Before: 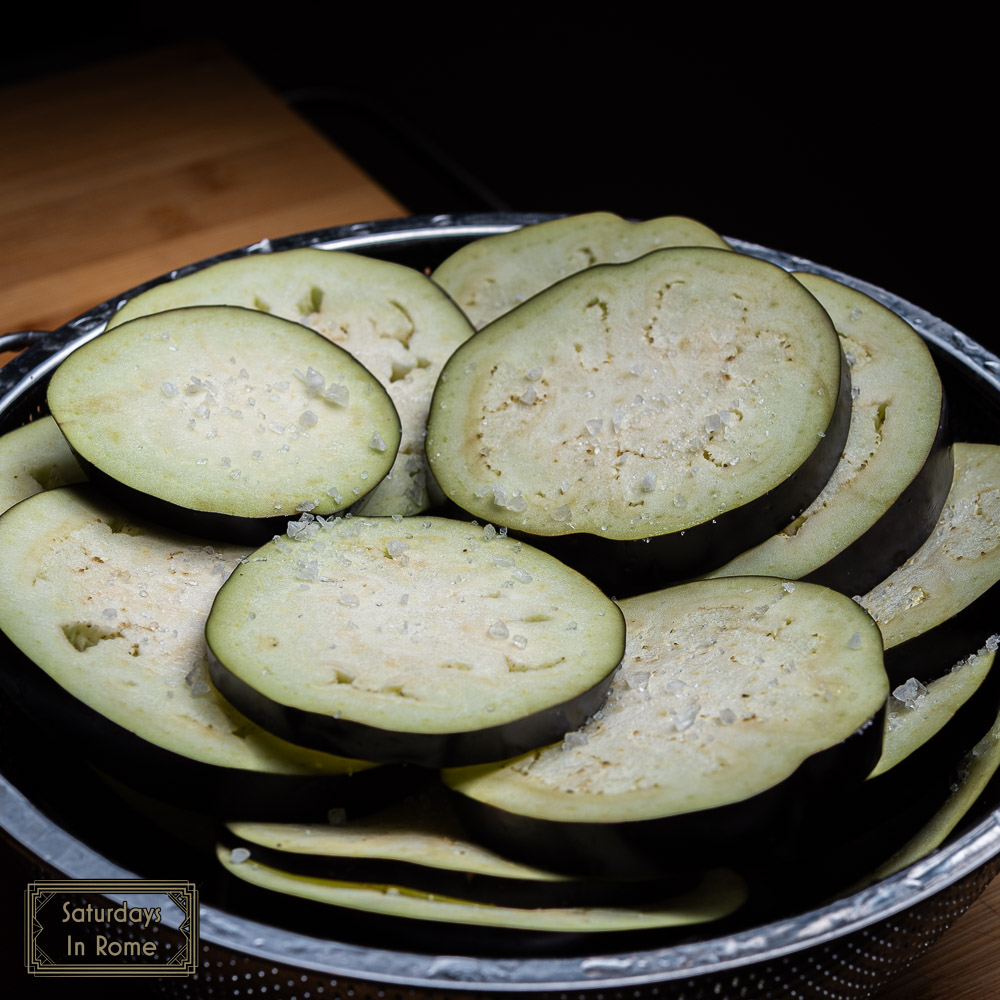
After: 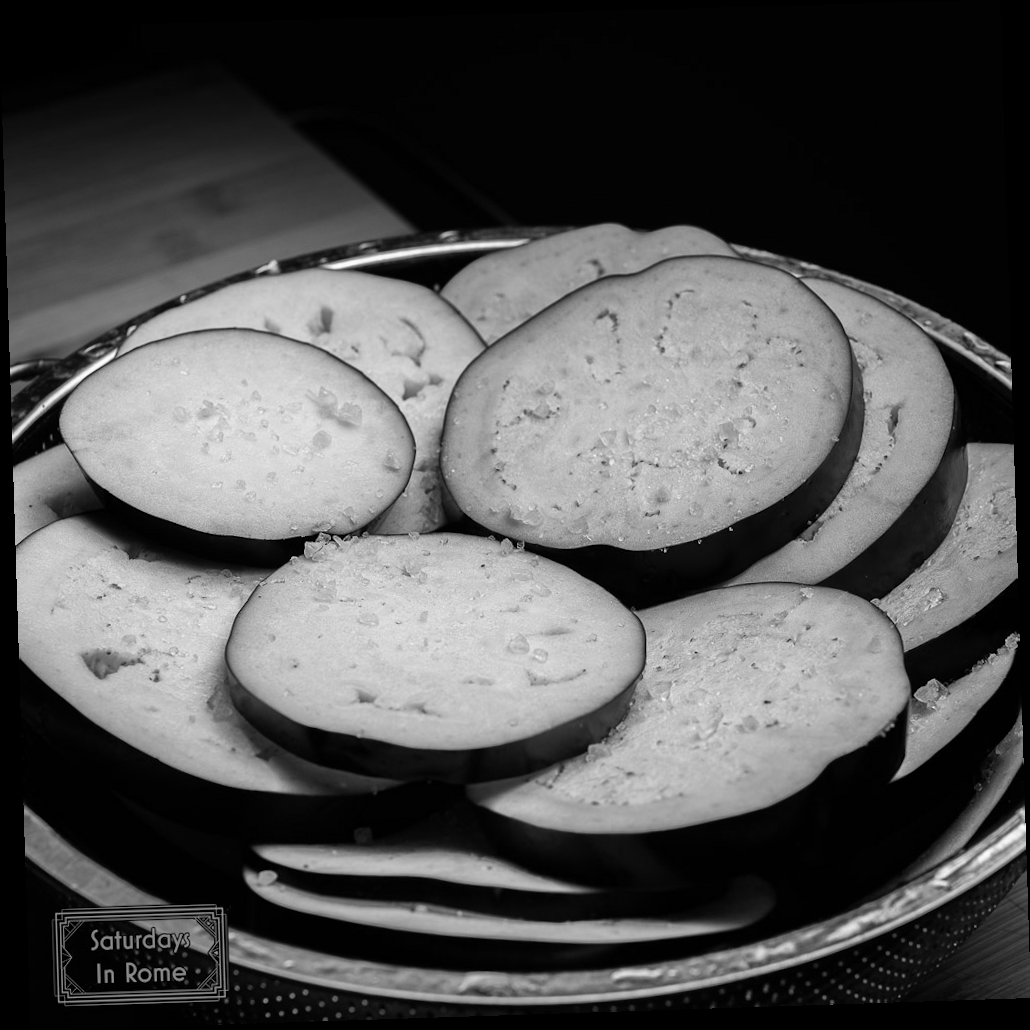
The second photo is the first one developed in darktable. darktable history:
monochrome: on, module defaults
rotate and perspective: rotation -1.77°, lens shift (horizontal) 0.004, automatic cropping off
